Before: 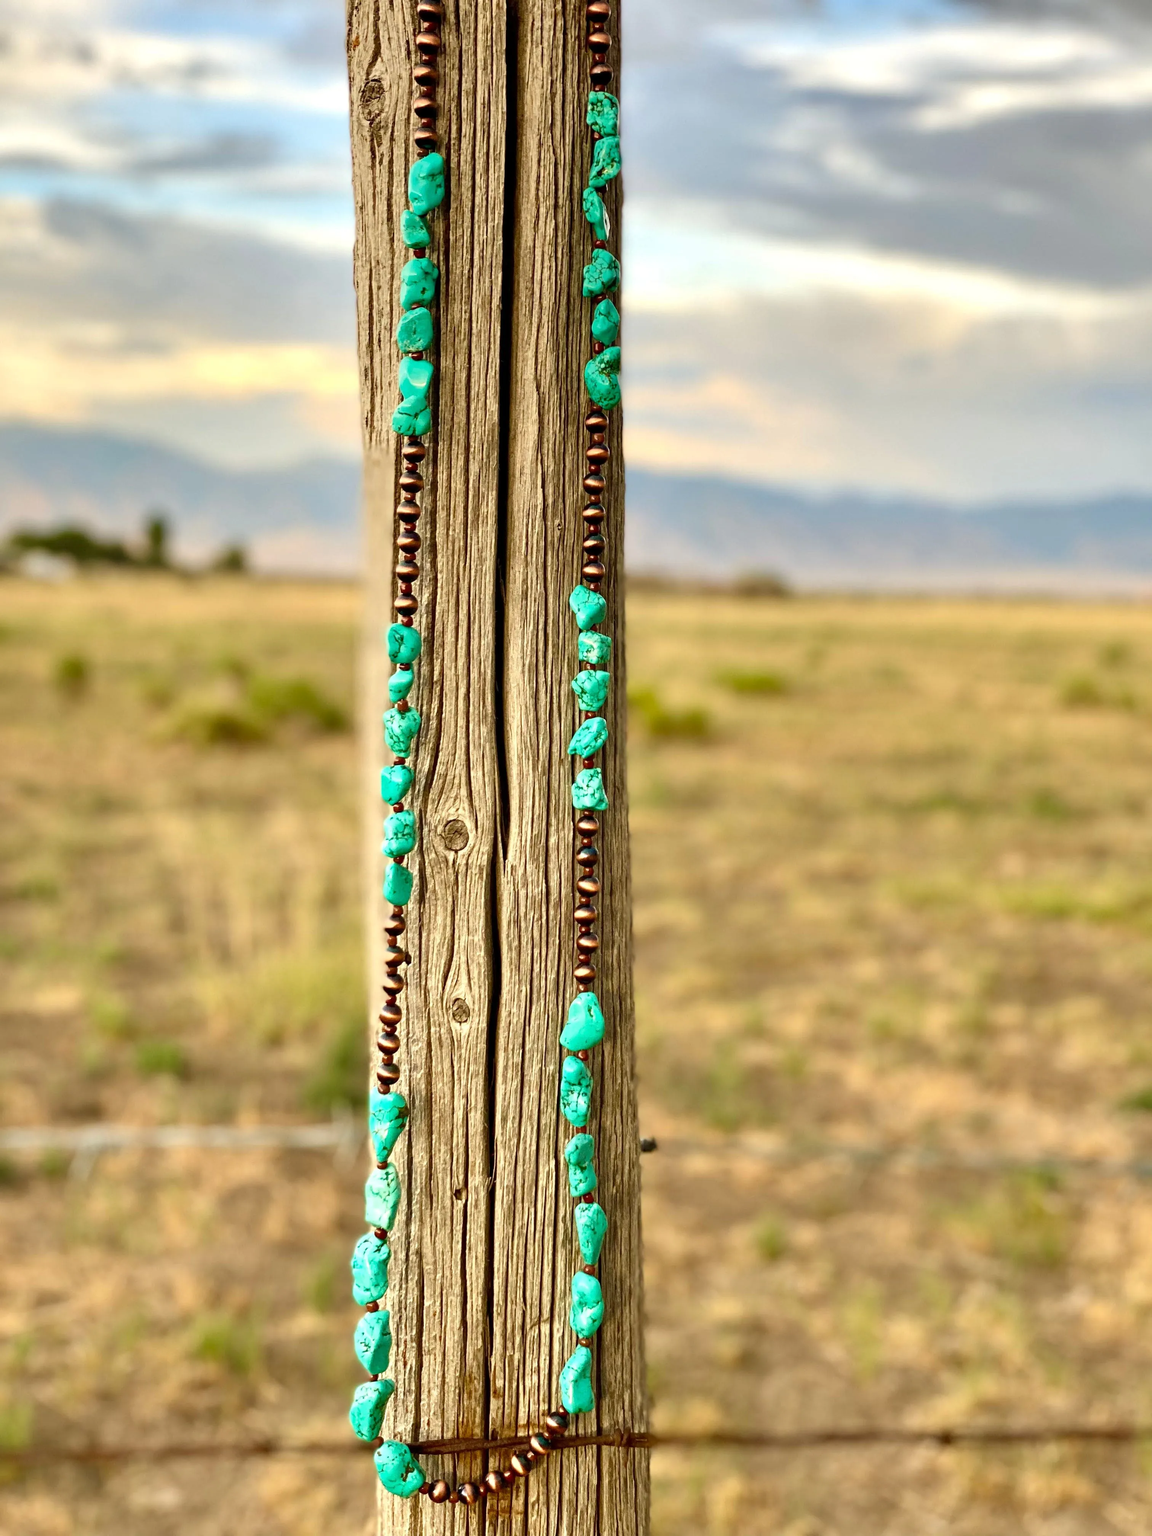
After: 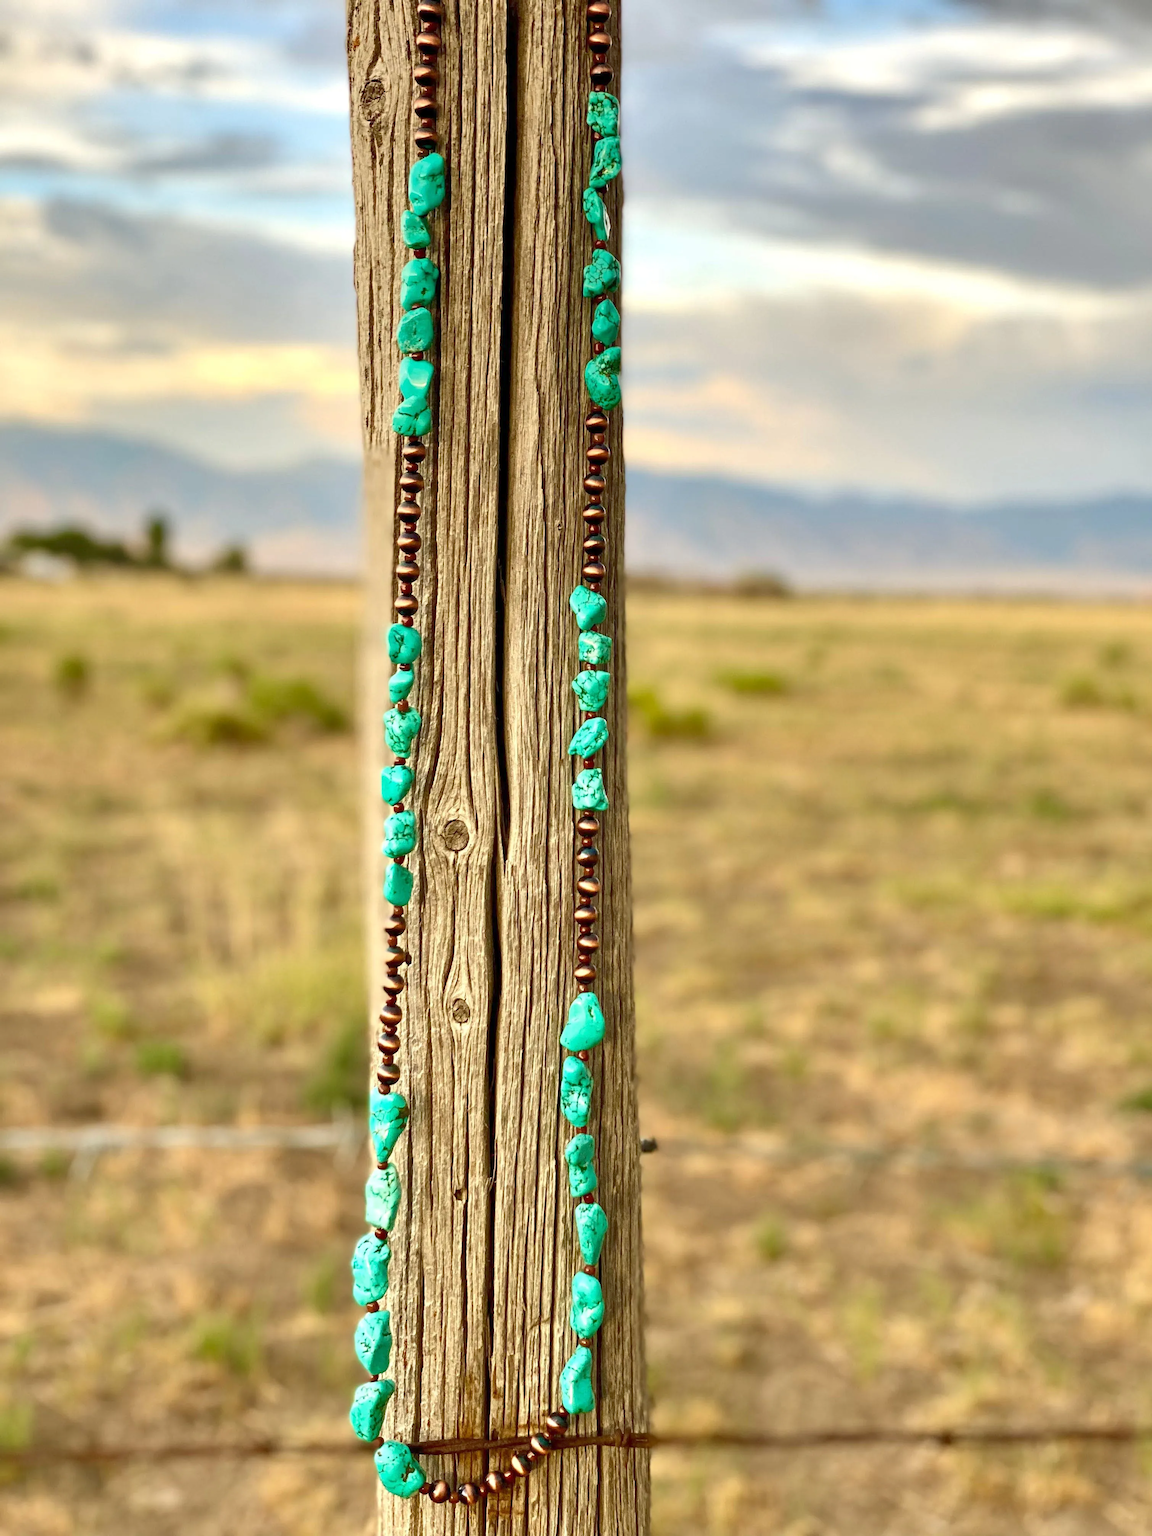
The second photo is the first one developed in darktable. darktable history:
rgb curve: curves: ch0 [(0, 0) (0.093, 0.159) (0.241, 0.265) (0.414, 0.42) (1, 1)], compensate middle gray true, preserve colors basic power
